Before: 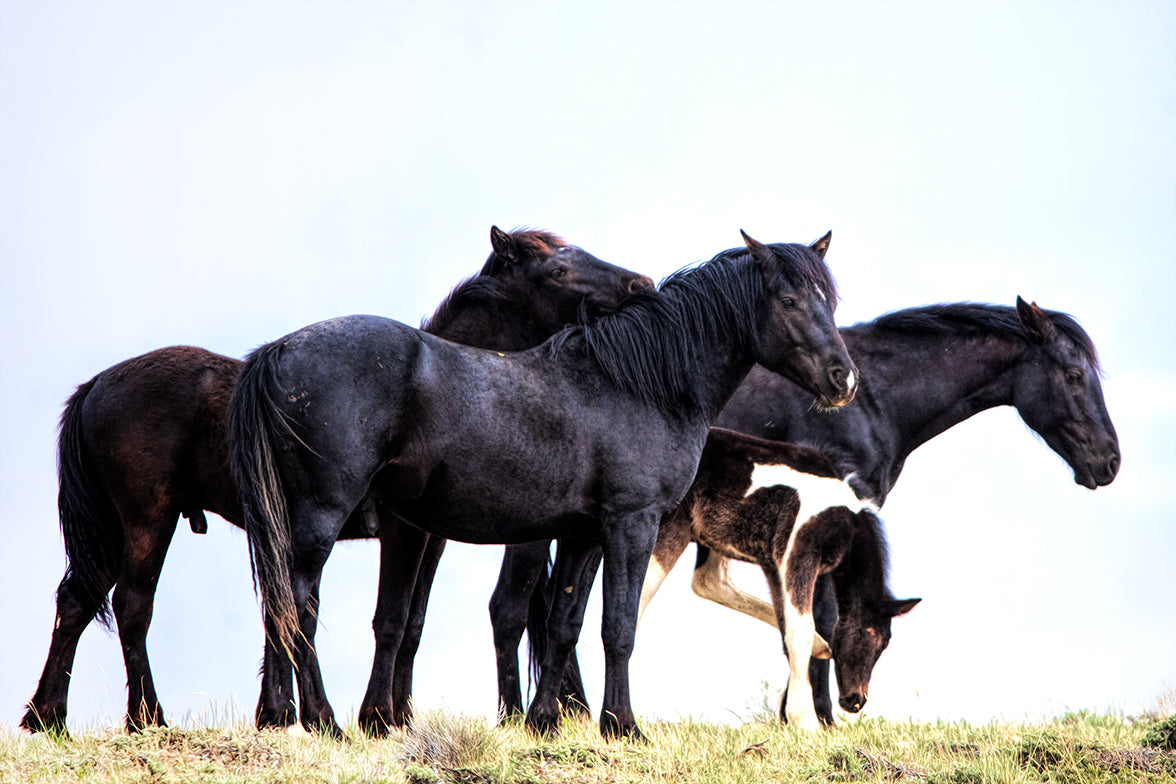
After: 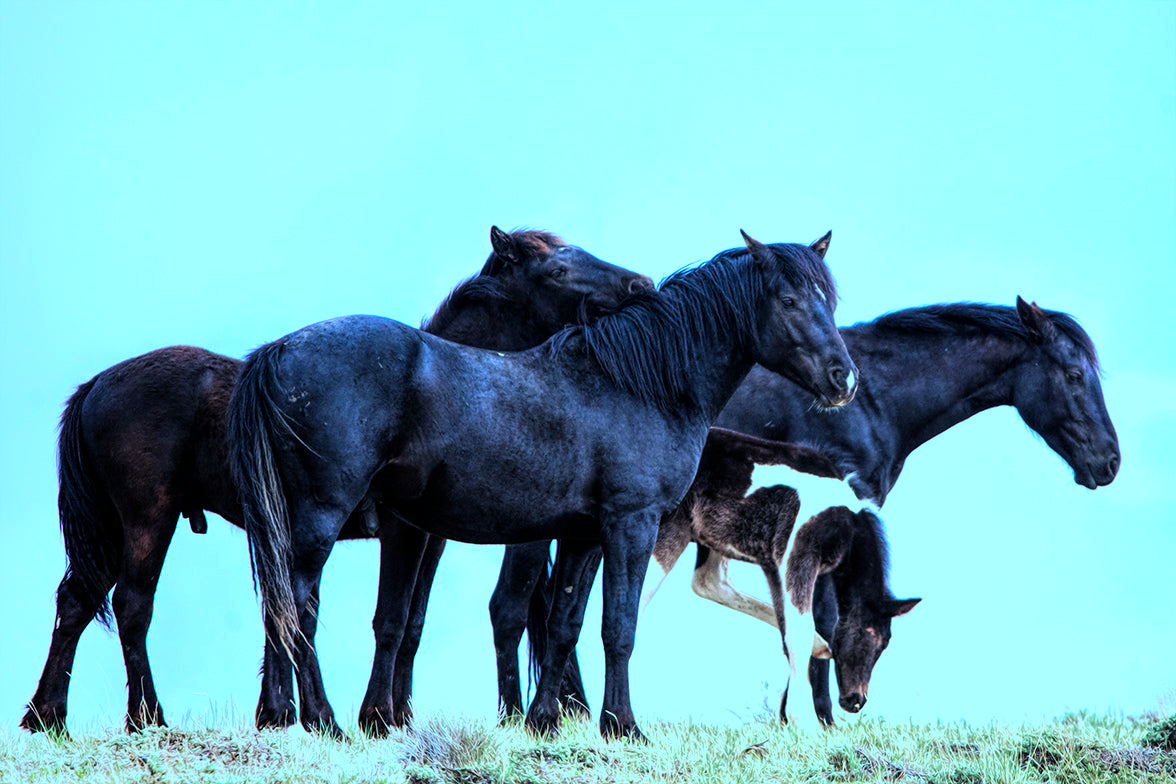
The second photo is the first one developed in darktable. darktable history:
color calibration: gray › normalize channels true, illuminant custom, x 0.431, y 0.395, temperature 3118.1 K, gamut compression 0.02
